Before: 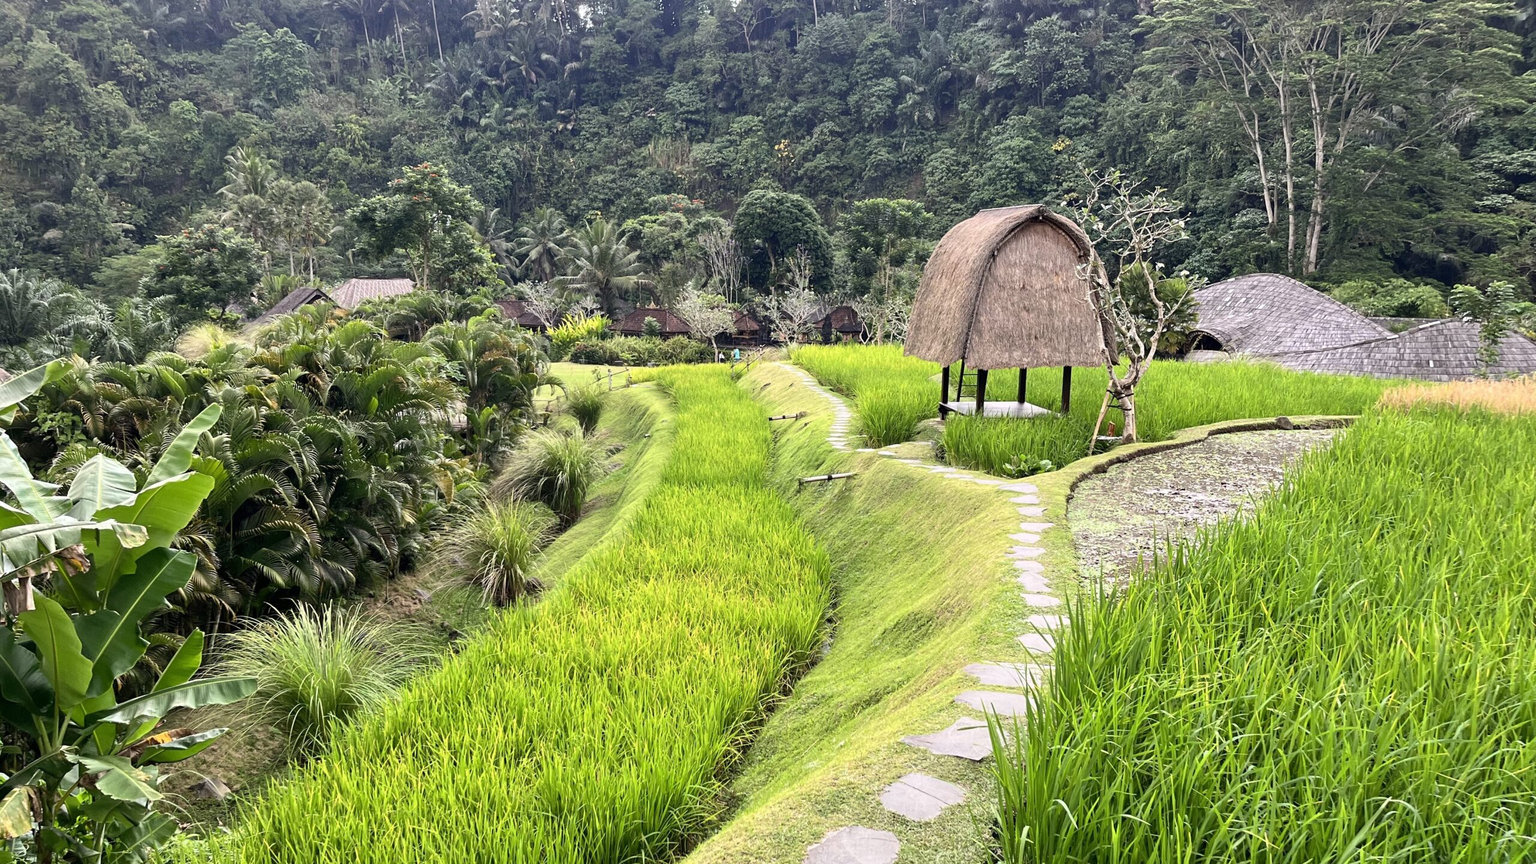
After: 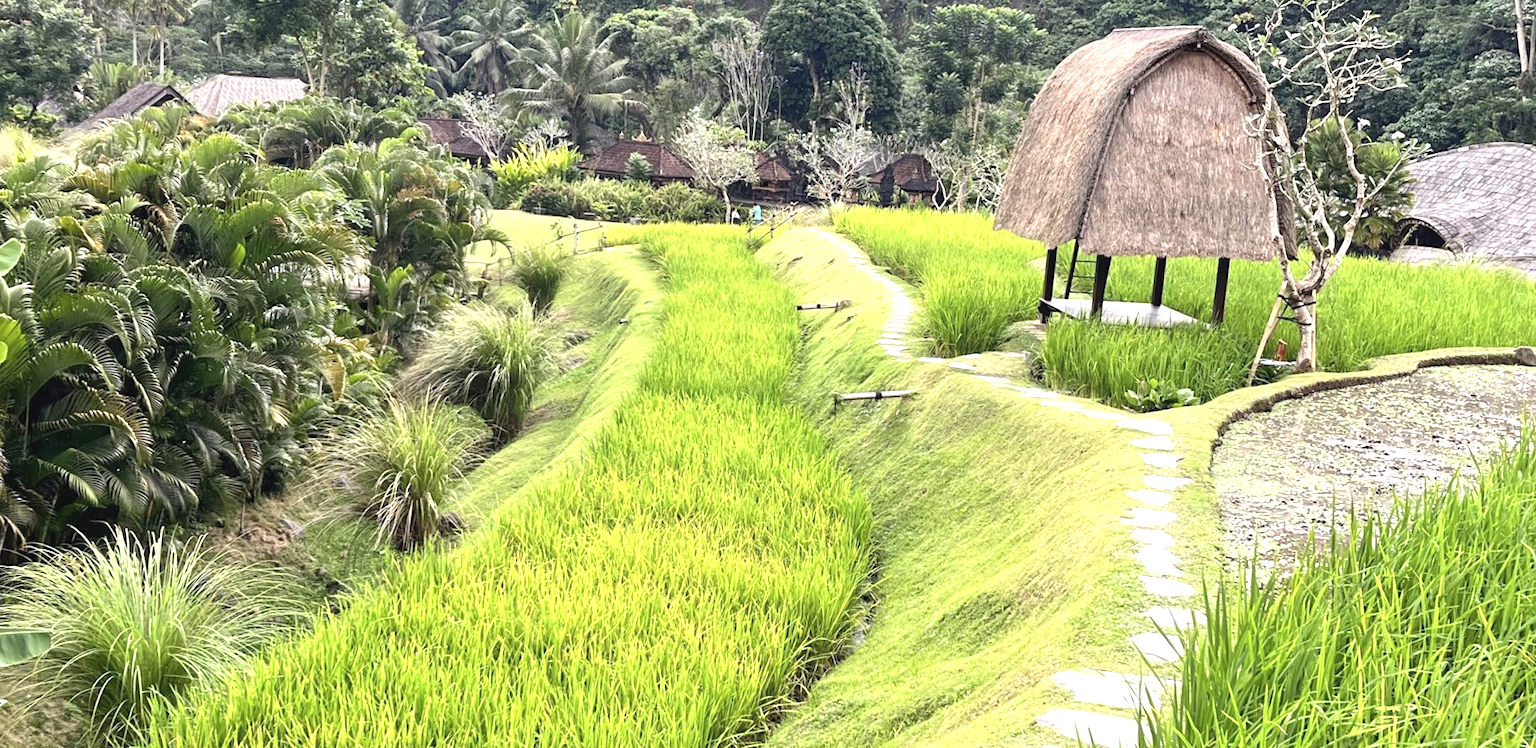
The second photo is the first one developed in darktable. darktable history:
contrast brightness saturation: contrast -0.1, saturation -0.1
exposure: black level correction 0, exposure 0.7 EV, compensate exposure bias true, compensate highlight preservation false
crop and rotate: angle -3.37°, left 9.79%, top 20.73%, right 12.42%, bottom 11.82%
local contrast: highlights 100%, shadows 100%, detail 120%, midtone range 0.2
